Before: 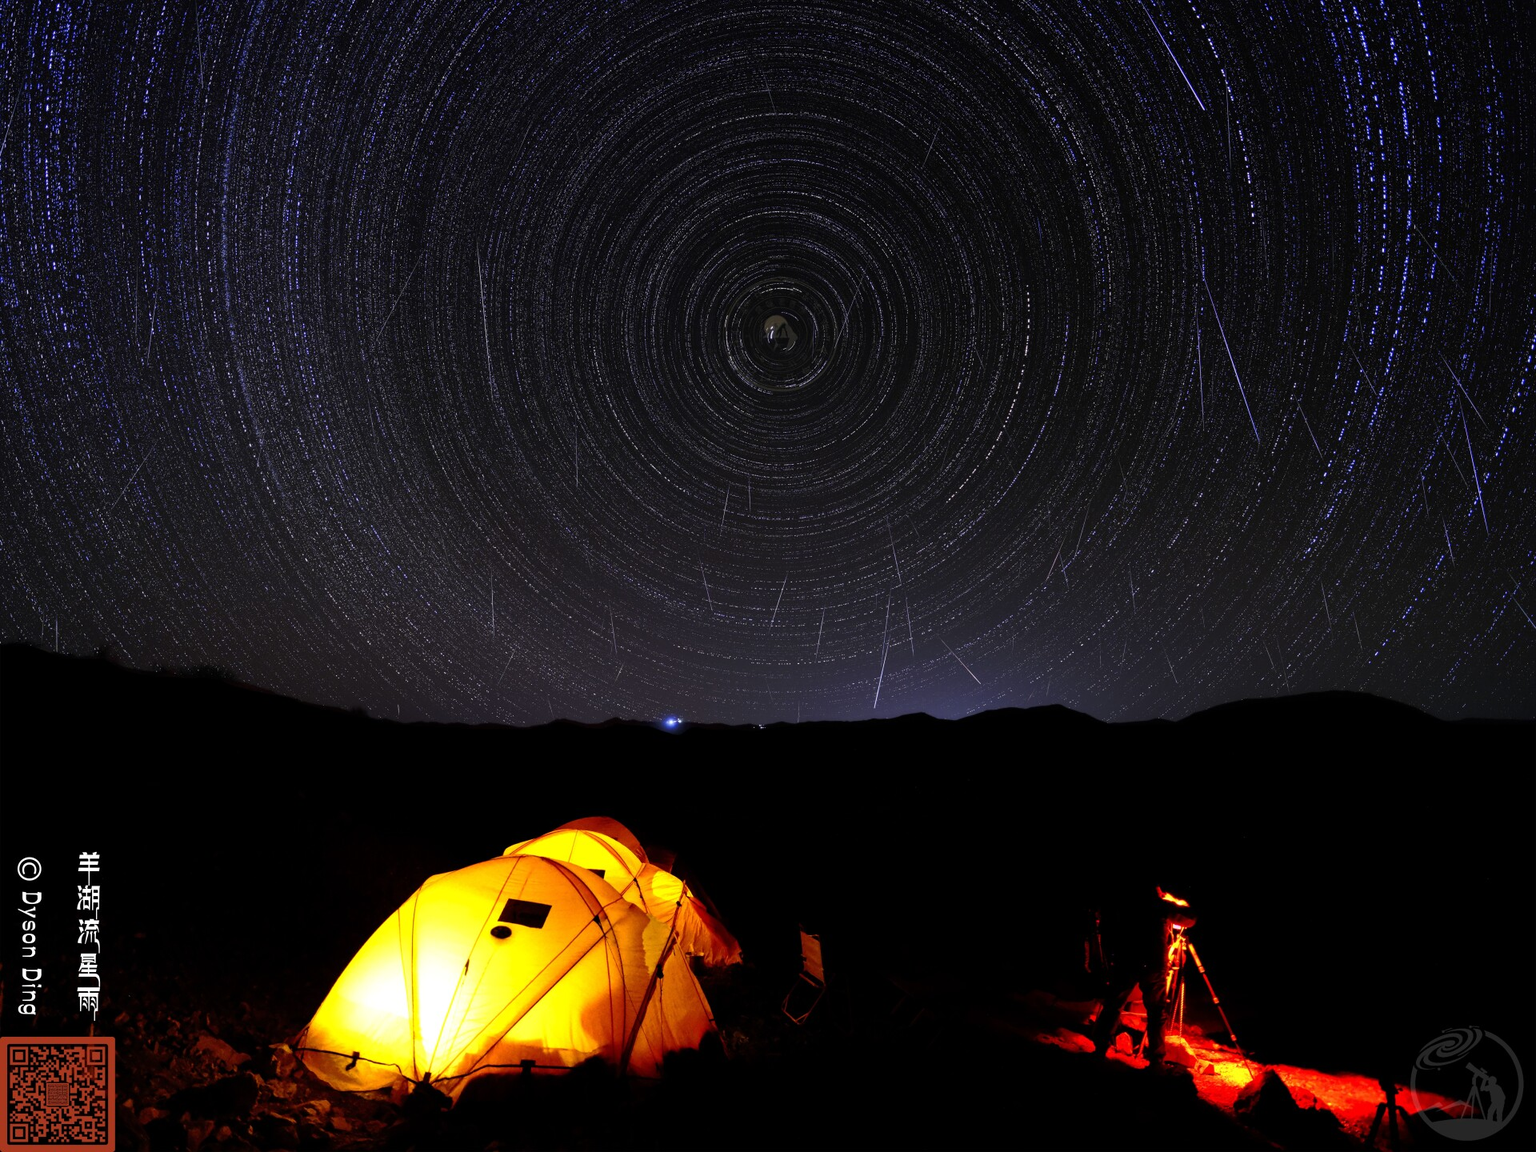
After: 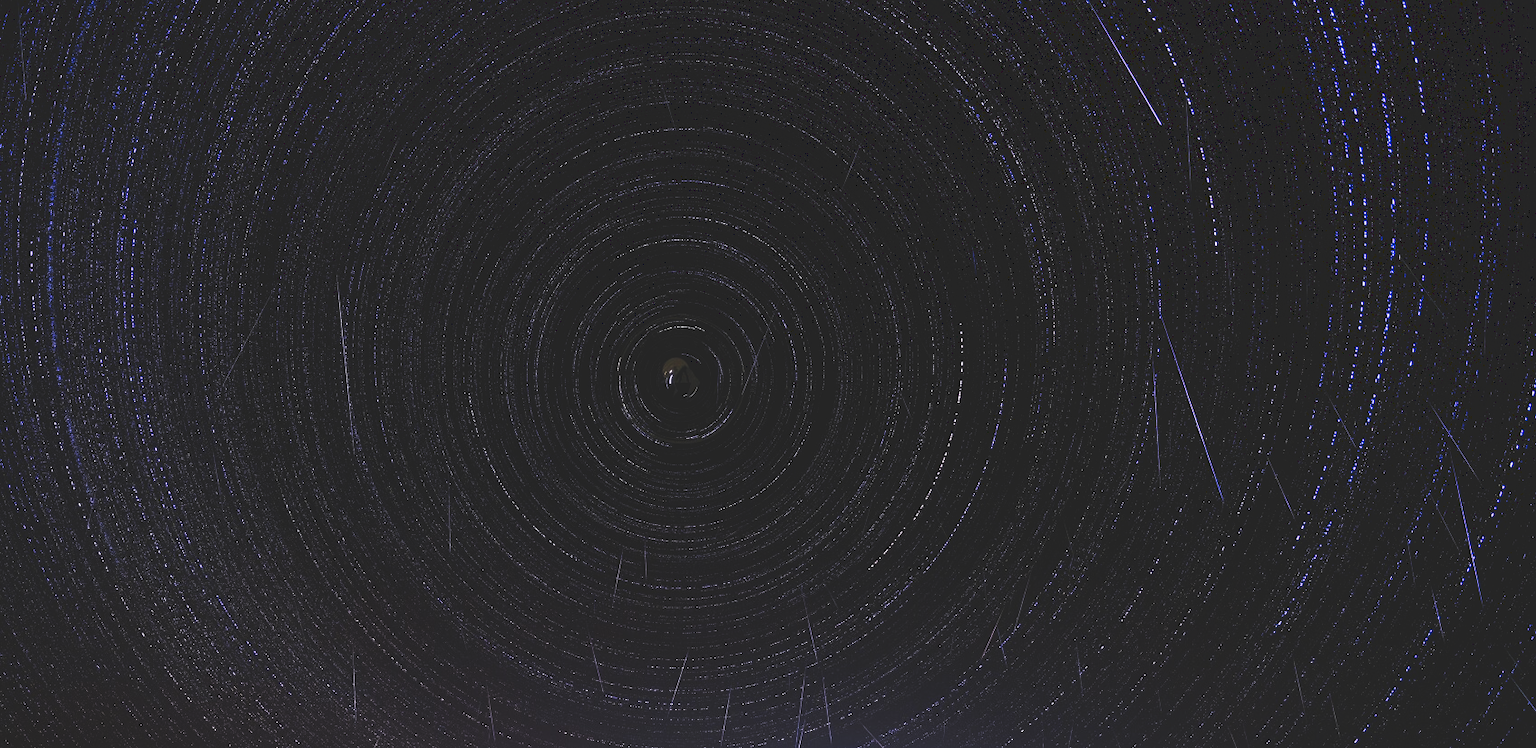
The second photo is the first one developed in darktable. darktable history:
crop and rotate: left 11.738%, bottom 42.707%
exposure: exposure -0.157 EV, compensate highlight preservation false
color balance rgb: perceptual saturation grading › global saturation 30.654%, global vibrance 14.891%
local contrast: highlights 100%, shadows 102%, detail 119%, midtone range 0.2
tone curve: curves: ch0 [(0, 0) (0.003, 0.142) (0.011, 0.142) (0.025, 0.147) (0.044, 0.147) (0.069, 0.152) (0.1, 0.16) (0.136, 0.172) (0.177, 0.193) (0.224, 0.221) (0.277, 0.264) (0.335, 0.322) (0.399, 0.399) (0.468, 0.49) (0.543, 0.593) (0.623, 0.723) (0.709, 0.841) (0.801, 0.925) (0.898, 0.976) (1, 1)], preserve colors none
